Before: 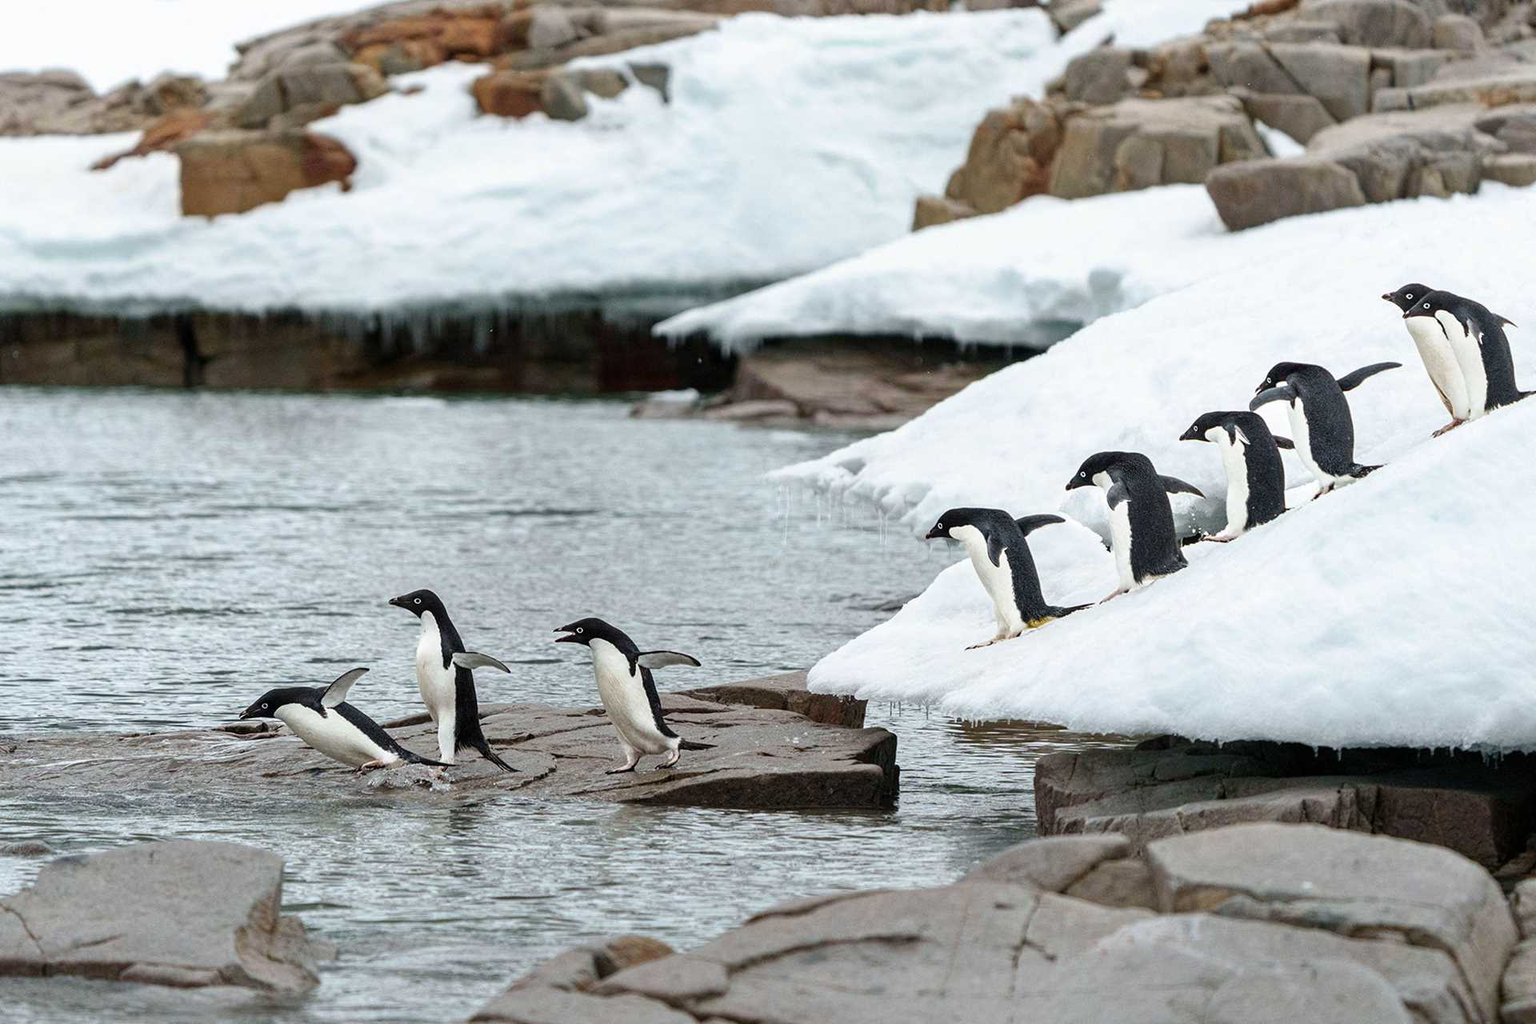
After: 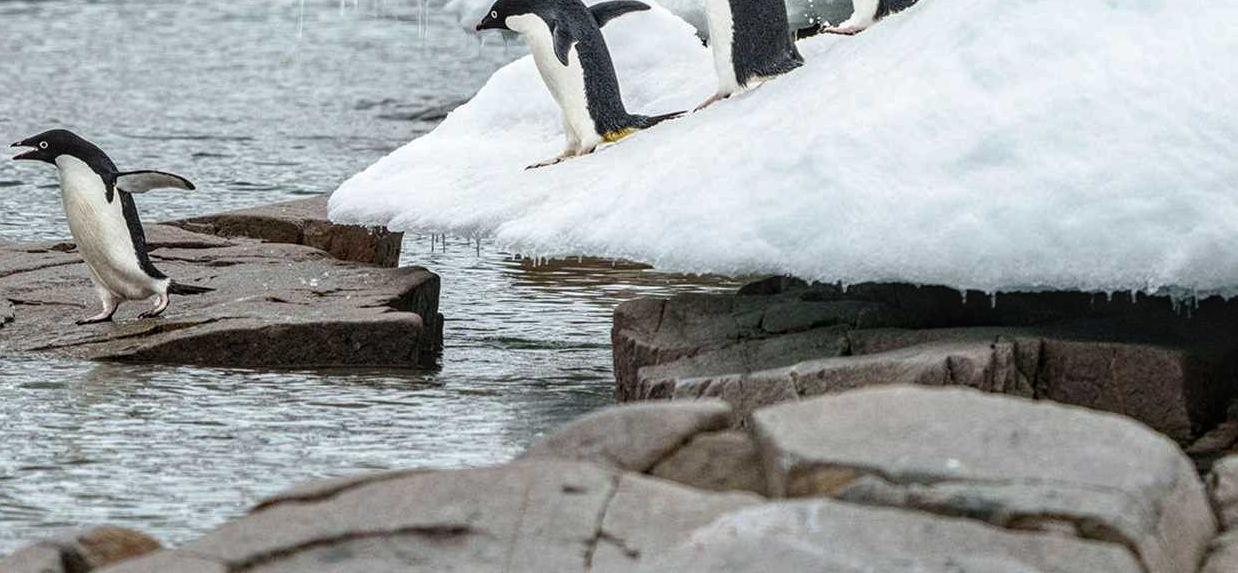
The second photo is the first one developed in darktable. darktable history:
local contrast: on, module defaults
crop and rotate: left 35.509%, top 50.238%, bottom 4.934%
